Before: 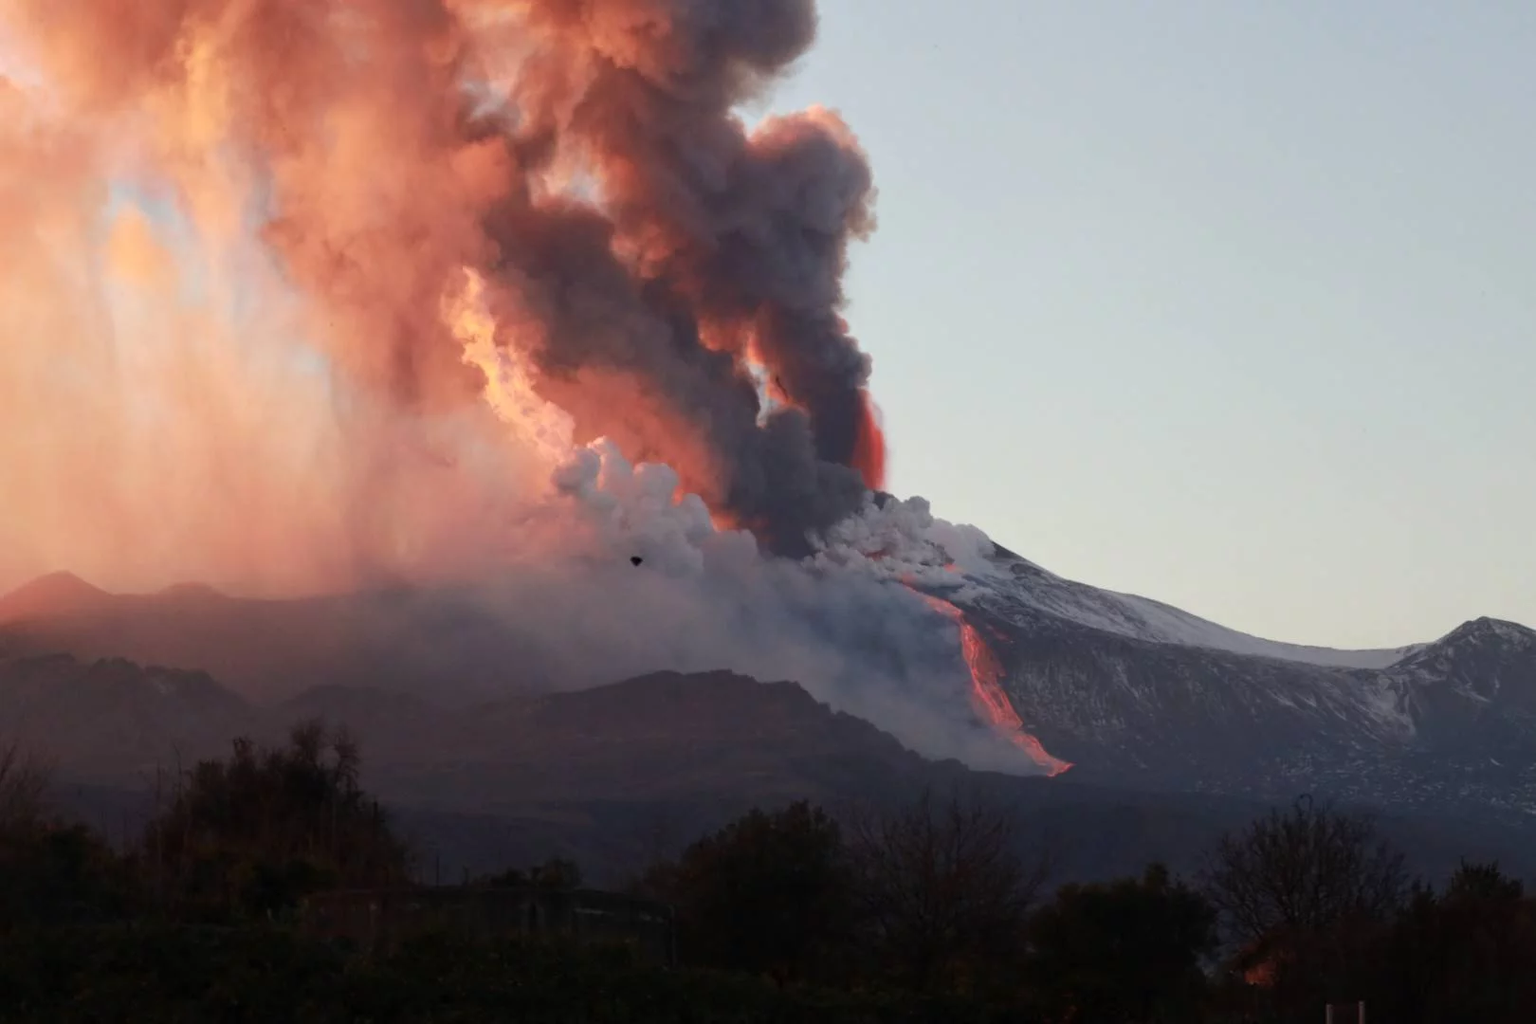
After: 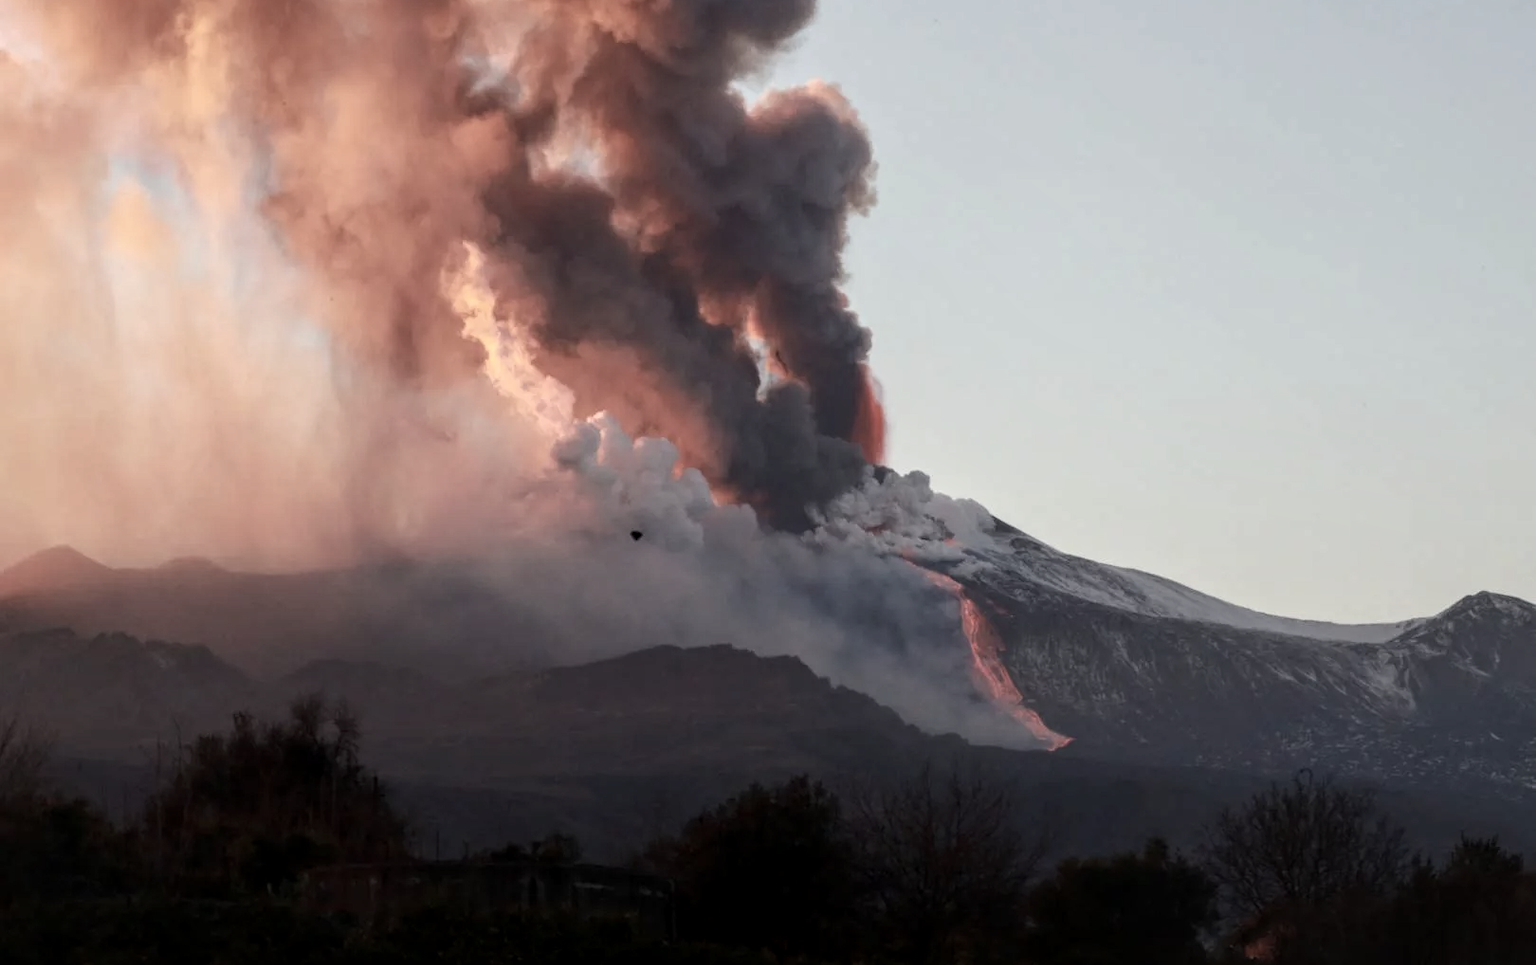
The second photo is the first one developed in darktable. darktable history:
local contrast: on, module defaults
contrast brightness saturation: contrast 0.096, saturation -0.359
crop and rotate: top 2.569%, bottom 3.15%
